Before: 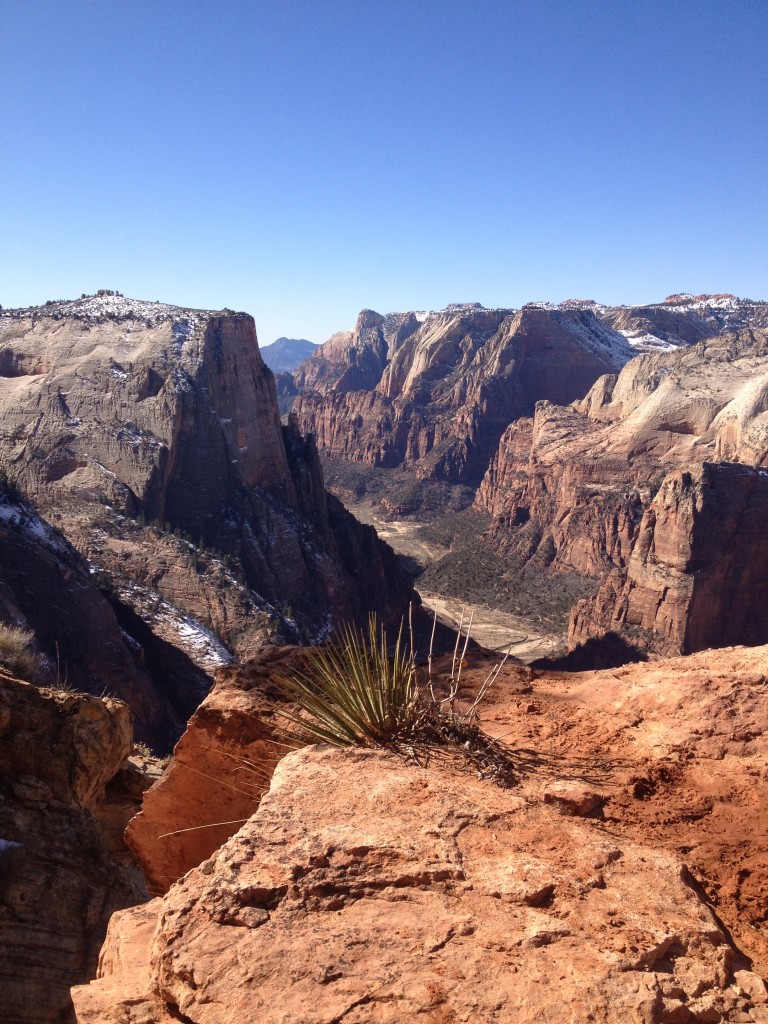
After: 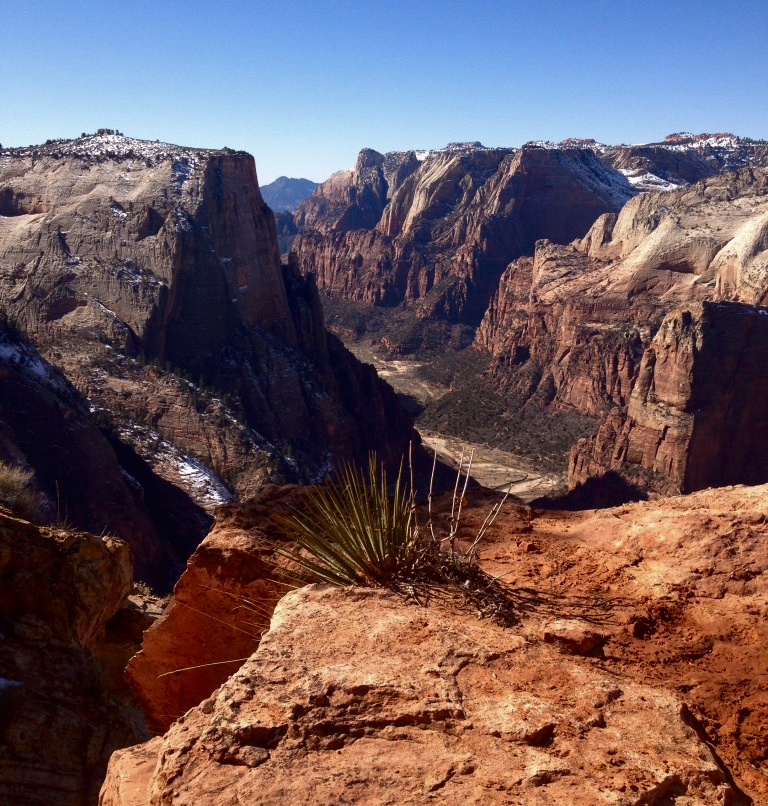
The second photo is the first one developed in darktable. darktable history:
crop and rotate: top 15.774%, bottom 5.506%
contrast brightness saturation: brightness -0.2, saturation 0.08
